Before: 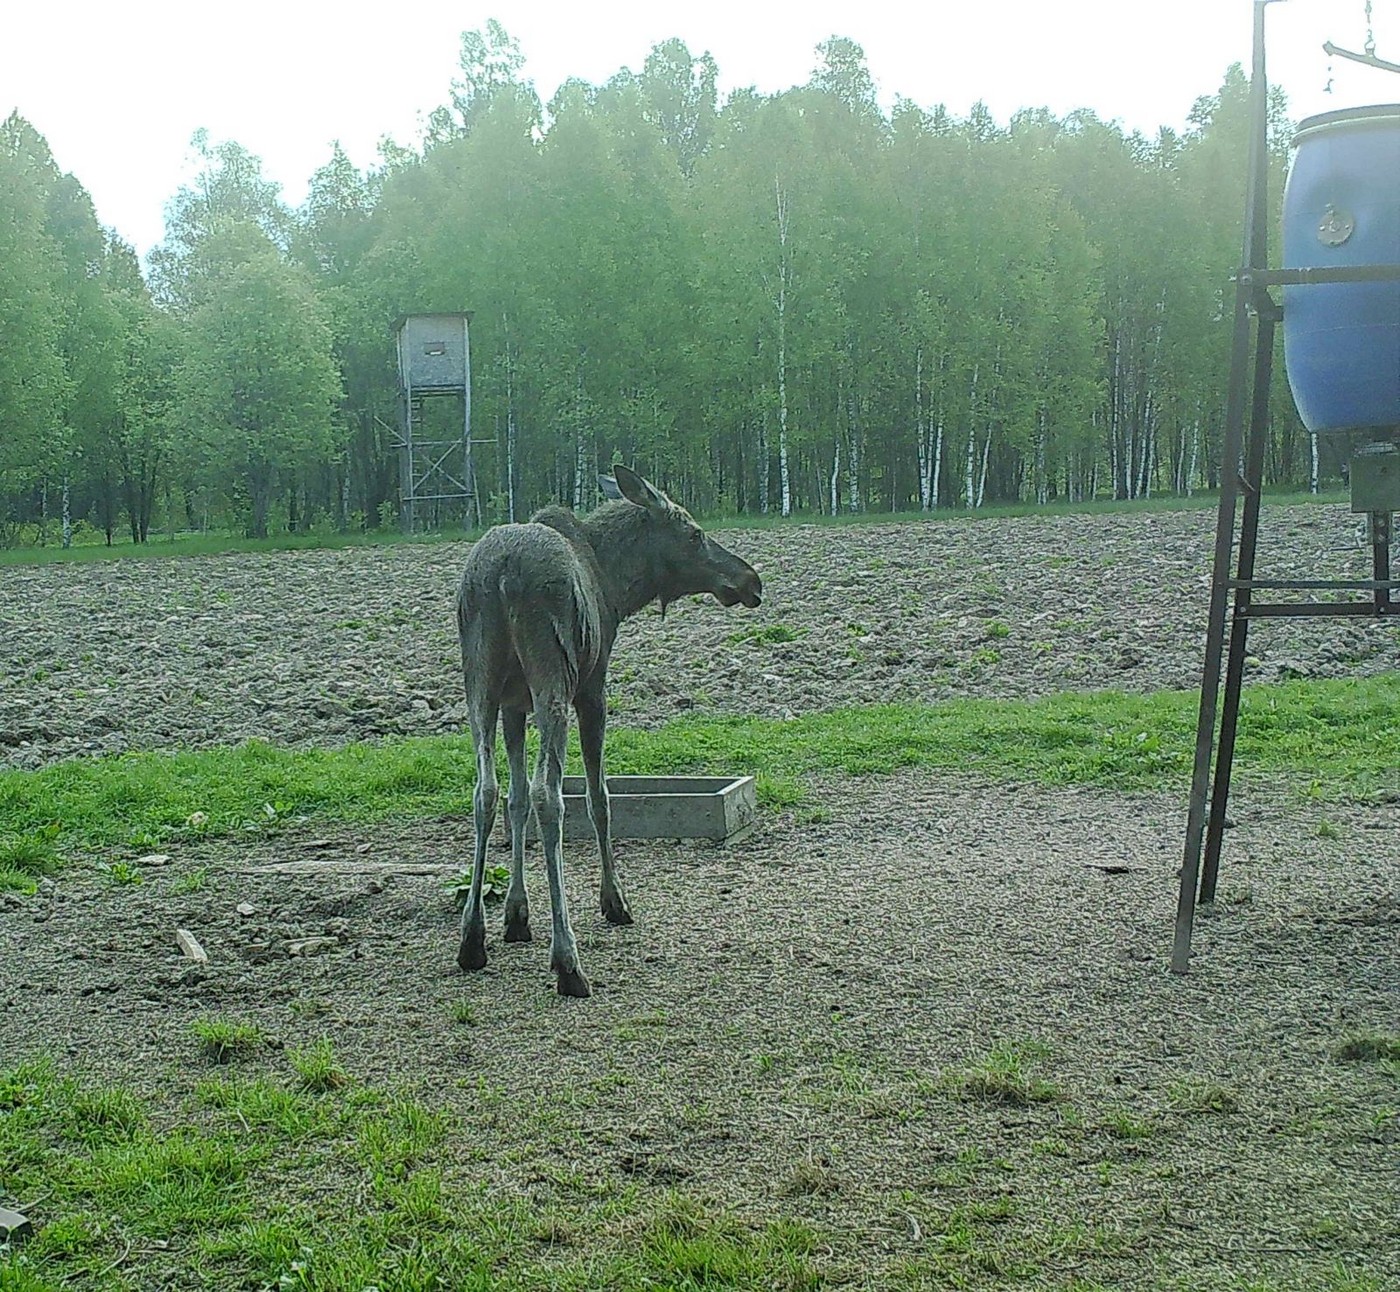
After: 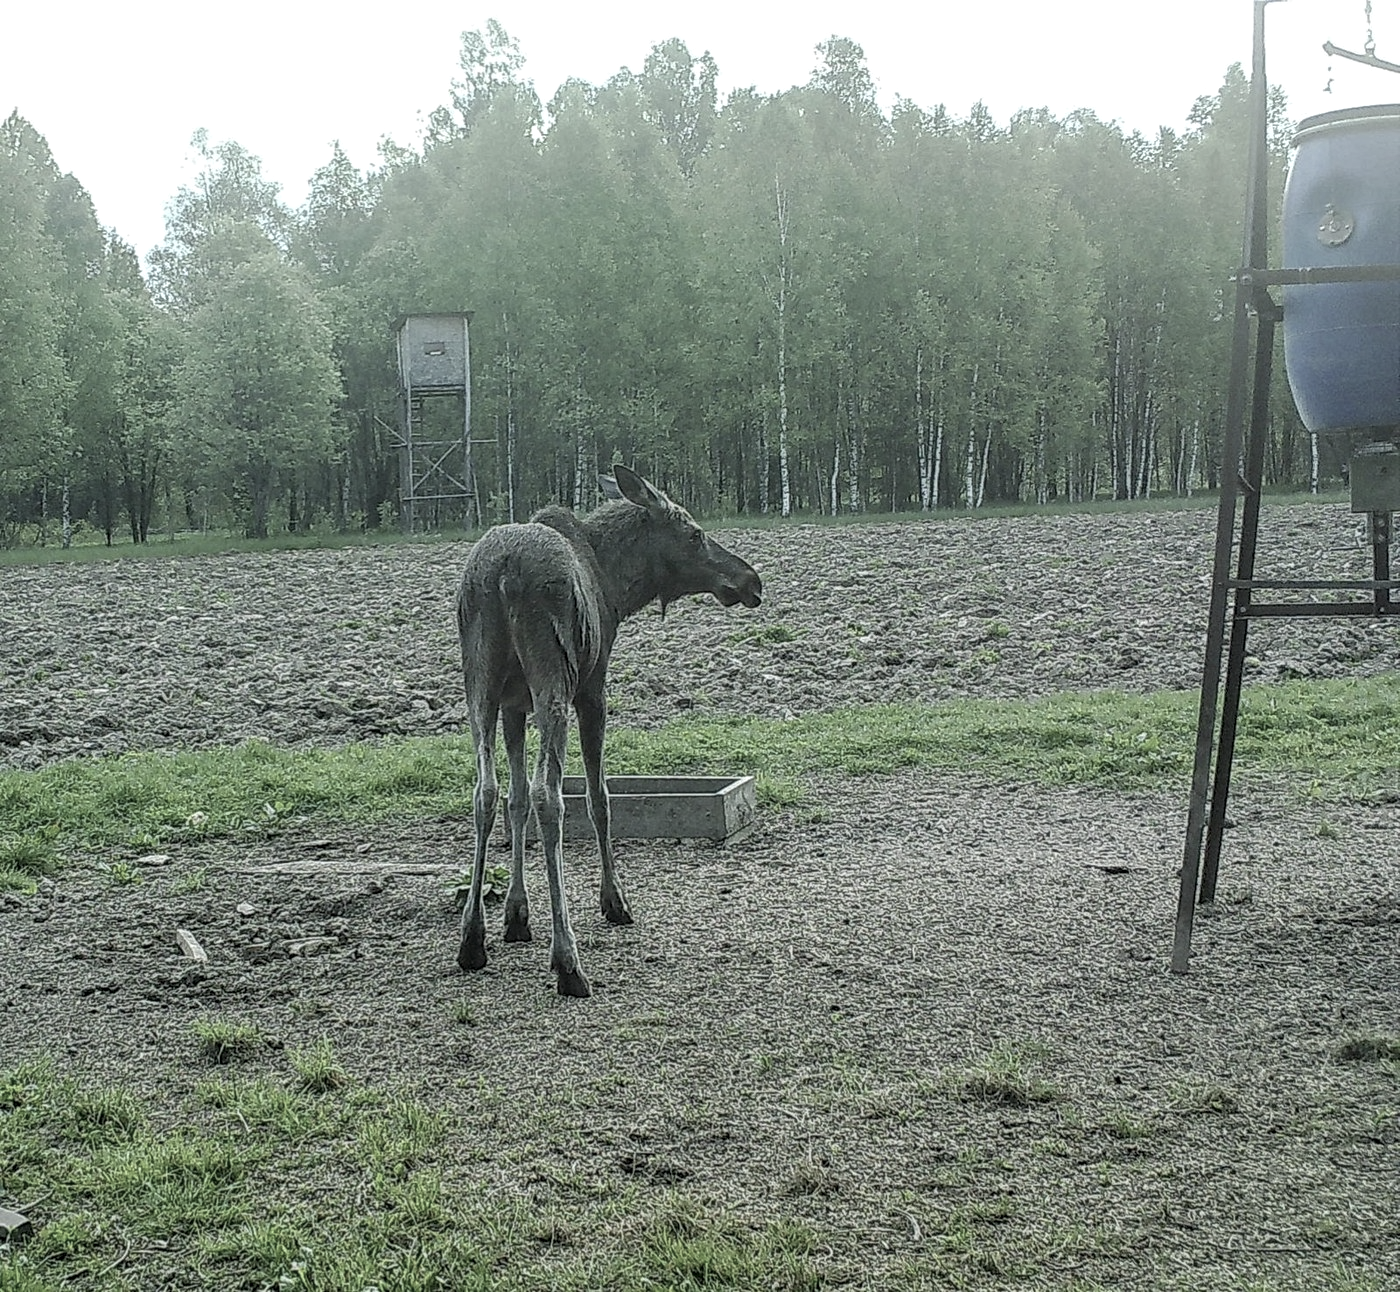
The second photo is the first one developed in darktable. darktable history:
color zones: curves: ch0 [(0, 0.6) (0.129, 0.585) (0.193, 0.596) (0.429, 0.5) (0.571, 0.5) (0.714, 0.5) (0.857, 0.5) (1, 0.6)]; ch1 [(0, 0.453) (0.112, 0.245) (0.213, 0.252) (0.429, 0.233) (0.571, 0.231) (0.683, 0.242) (0.857, 0.296) (1, 0.453)]
local contrast: detail 130%
